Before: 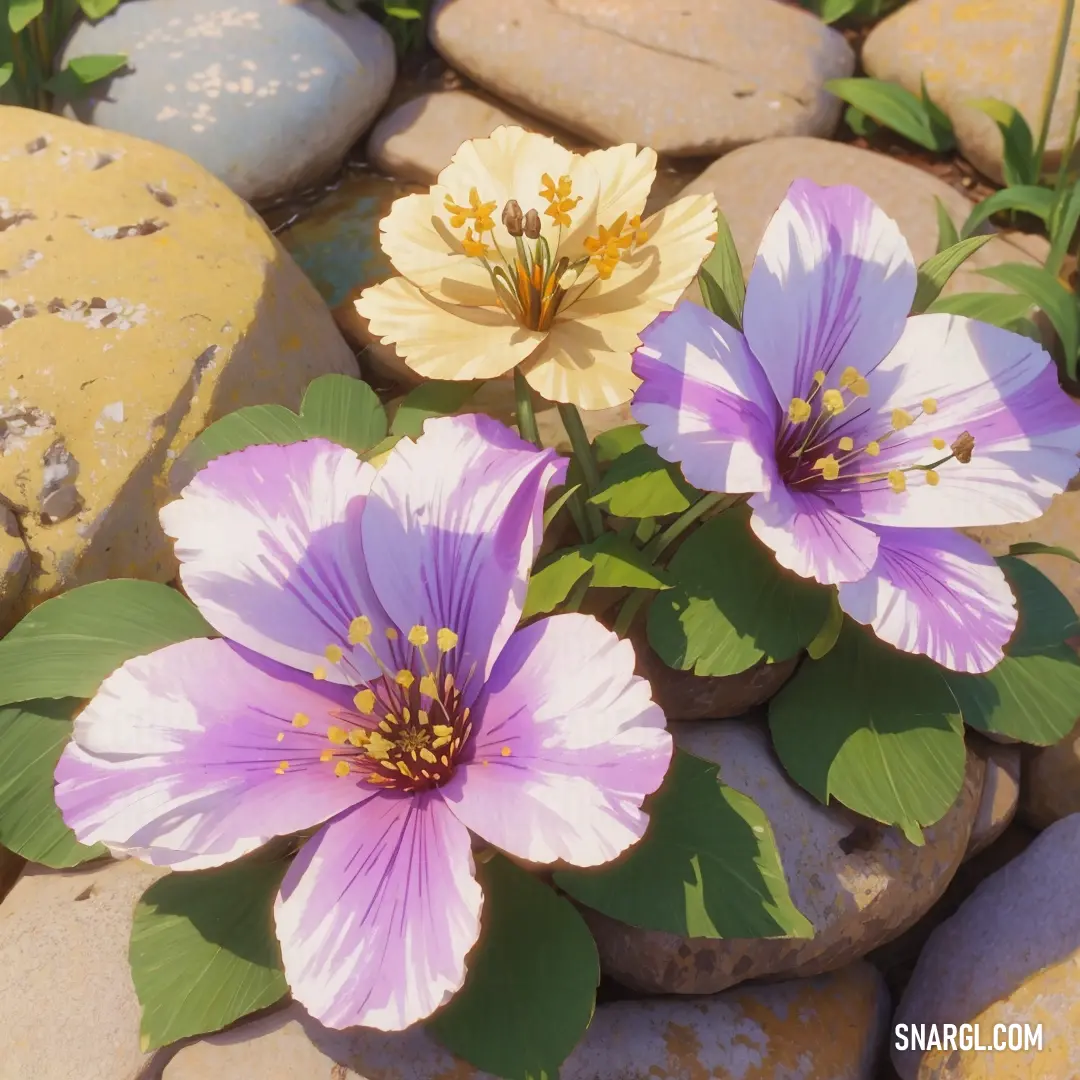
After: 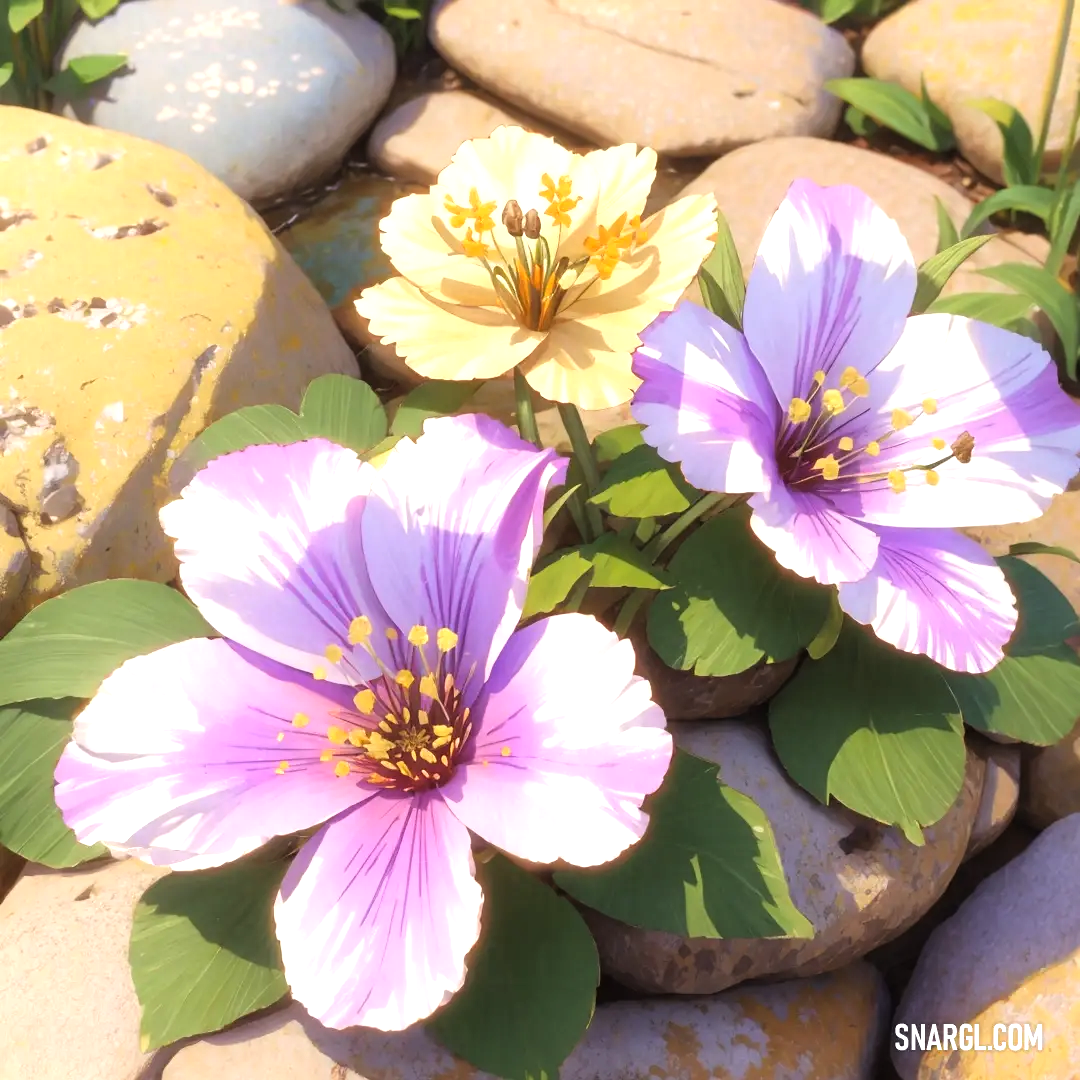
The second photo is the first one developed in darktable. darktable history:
tone equalizer: -8 EV -0.736 EV, -7 EV -0.688 EV, -6 EV -0.601 EV, -5 EV -0.417 EV, -3 EV 0.402 EV, -2 EV 0.6 EV, -1 EV 0.678 EV, +0 EV 0.73 EV
